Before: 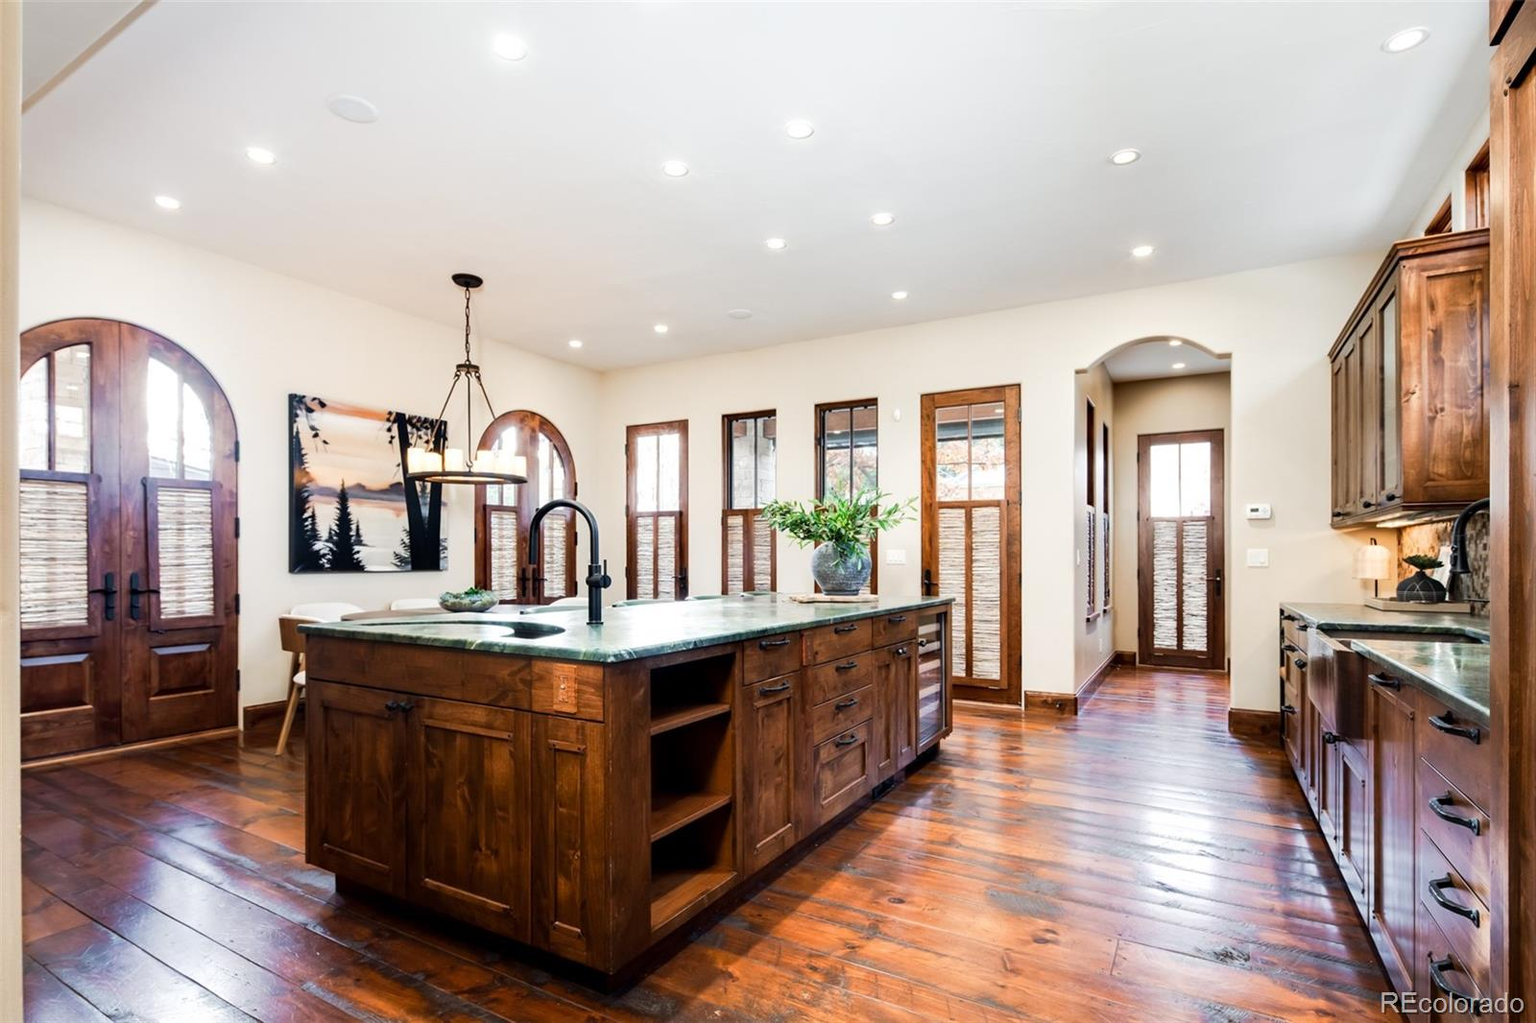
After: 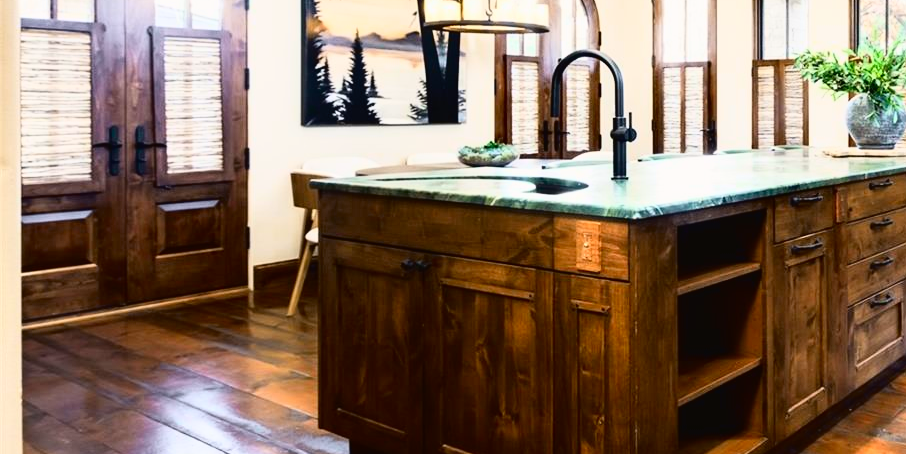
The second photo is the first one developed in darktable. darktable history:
crop: top 44.24%, right 43.359%, bottom 13.131%
tone curve: curves: ch0 [(0, 0.023) (0.113, 0.084) (0.285, 0.301) (0.673, 0.796) (0.845, 0.932) (0.994, 0.971)]; ch1 [(0, 0) (0.456, 0.437) (0.498, 0.5) (0.57, 0.559) (0.631, 0.639) (1, 1)]; ch2 [(0, 0) (0.417, 0.44) (0.46, 0.453) (0.502, 0.507) (0.55, 0.57) (0.67, 0.712) (1, 1)], color space Lab, independent channels, preserve colors none
exposure: black level correction 0.001, compensate highlight preservation false
levels: levels [0, 0.492, 0.984]
tone equalizer: on, module defaults
